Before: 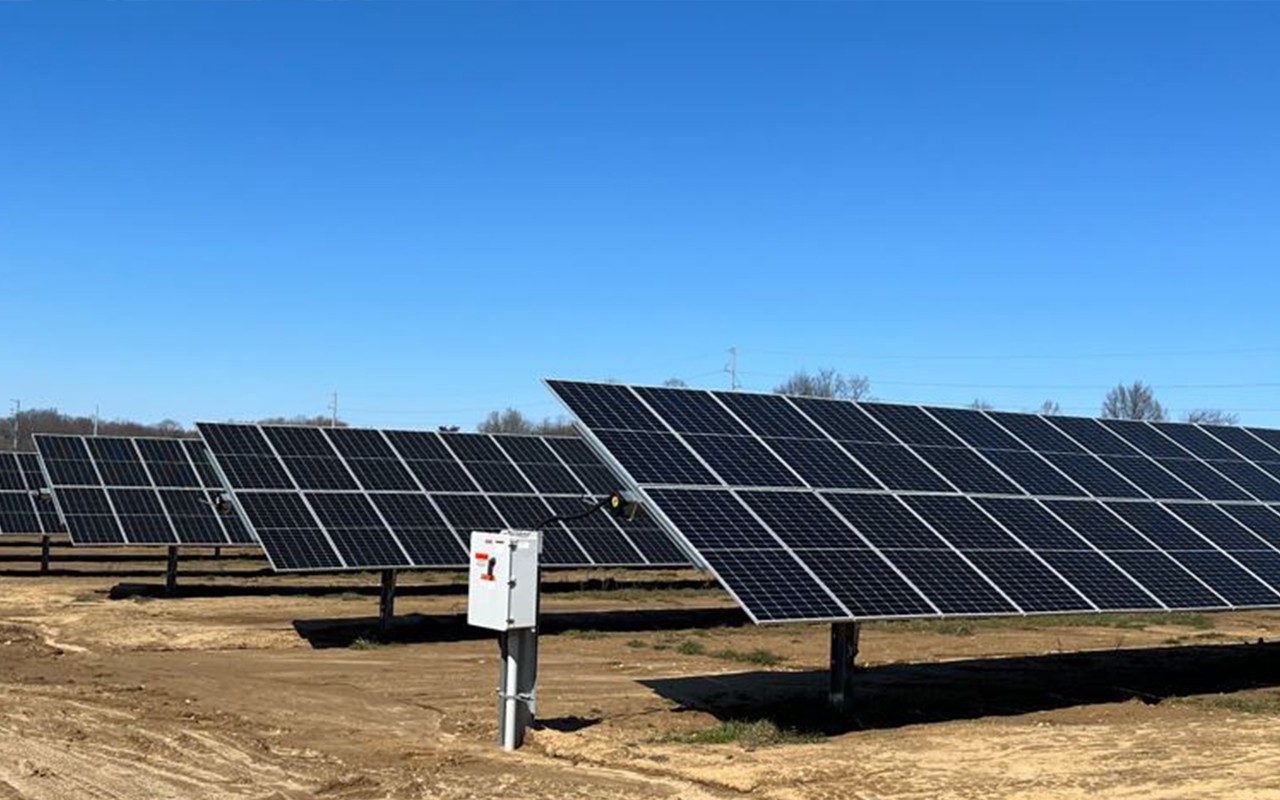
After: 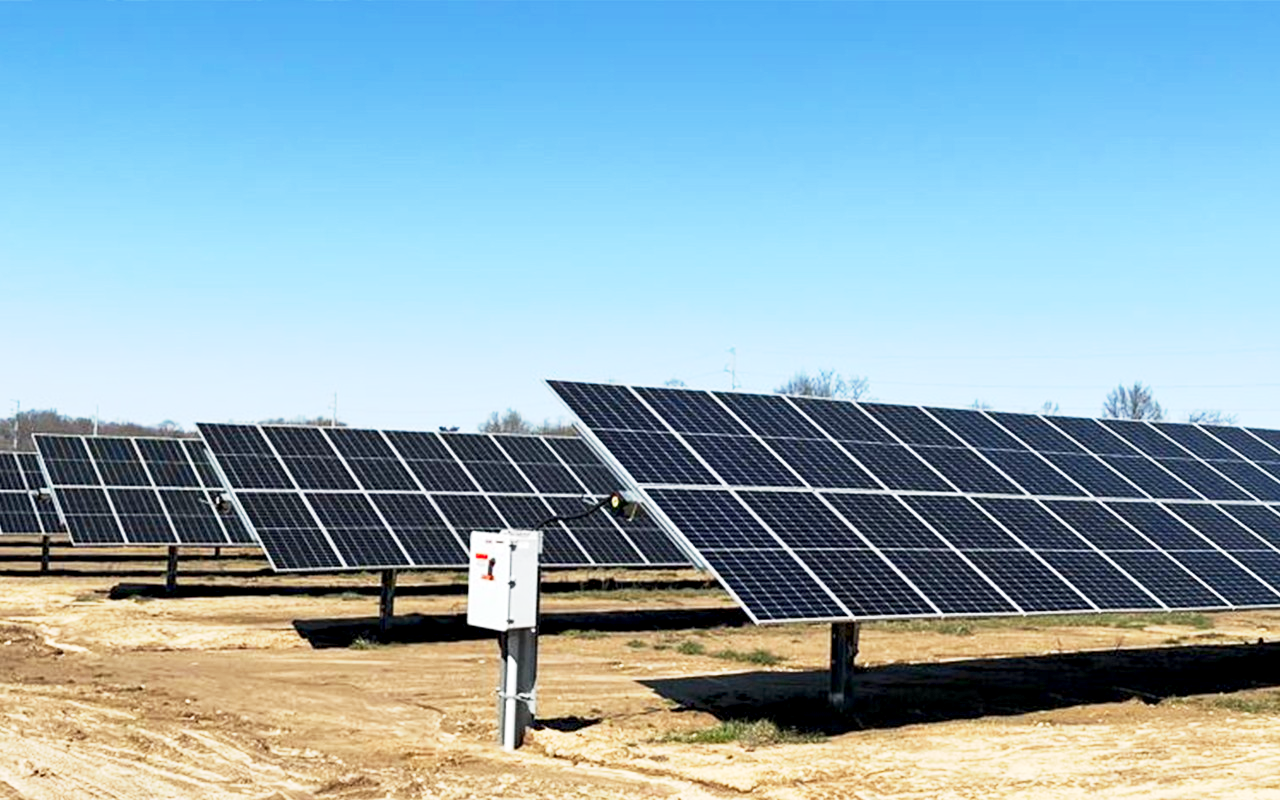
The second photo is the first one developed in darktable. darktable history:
base curve: curves: ch0 [(0, 0) (0.088, 0.125) (0.176, 0.251) (0.354, 0.501) (0.613, 0.749) (1, 0.877)], preserve colors none
contrast equalizer: octaves 7, y [[0.6 ×6], [0.55 ×6], [0 ×6], [0 ×6], [0 ×6]], mix 0.3
exposure: black level correction 0, exposure 0.7 EV, compensate exposure bias true, compensate highlight preservation false
